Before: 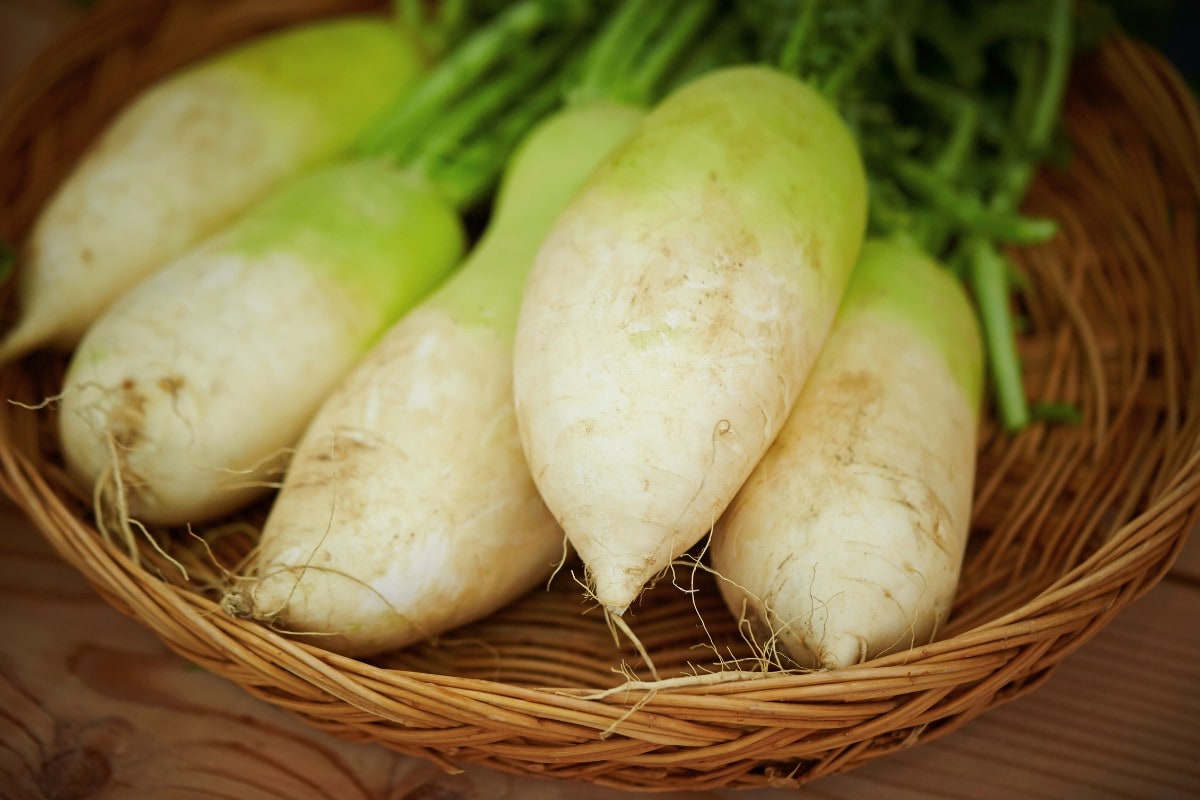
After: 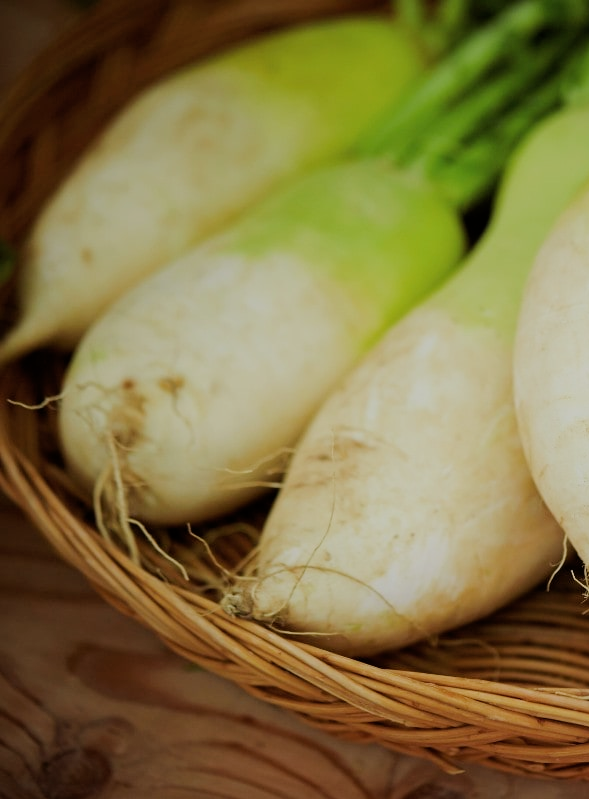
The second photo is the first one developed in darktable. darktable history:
crop and rotate: left 0%, top 0%, right 50.845%
filmic rgb: black relative exposure -7.65 EV, white relative exposure 4.56 EV, hardness 3.61
